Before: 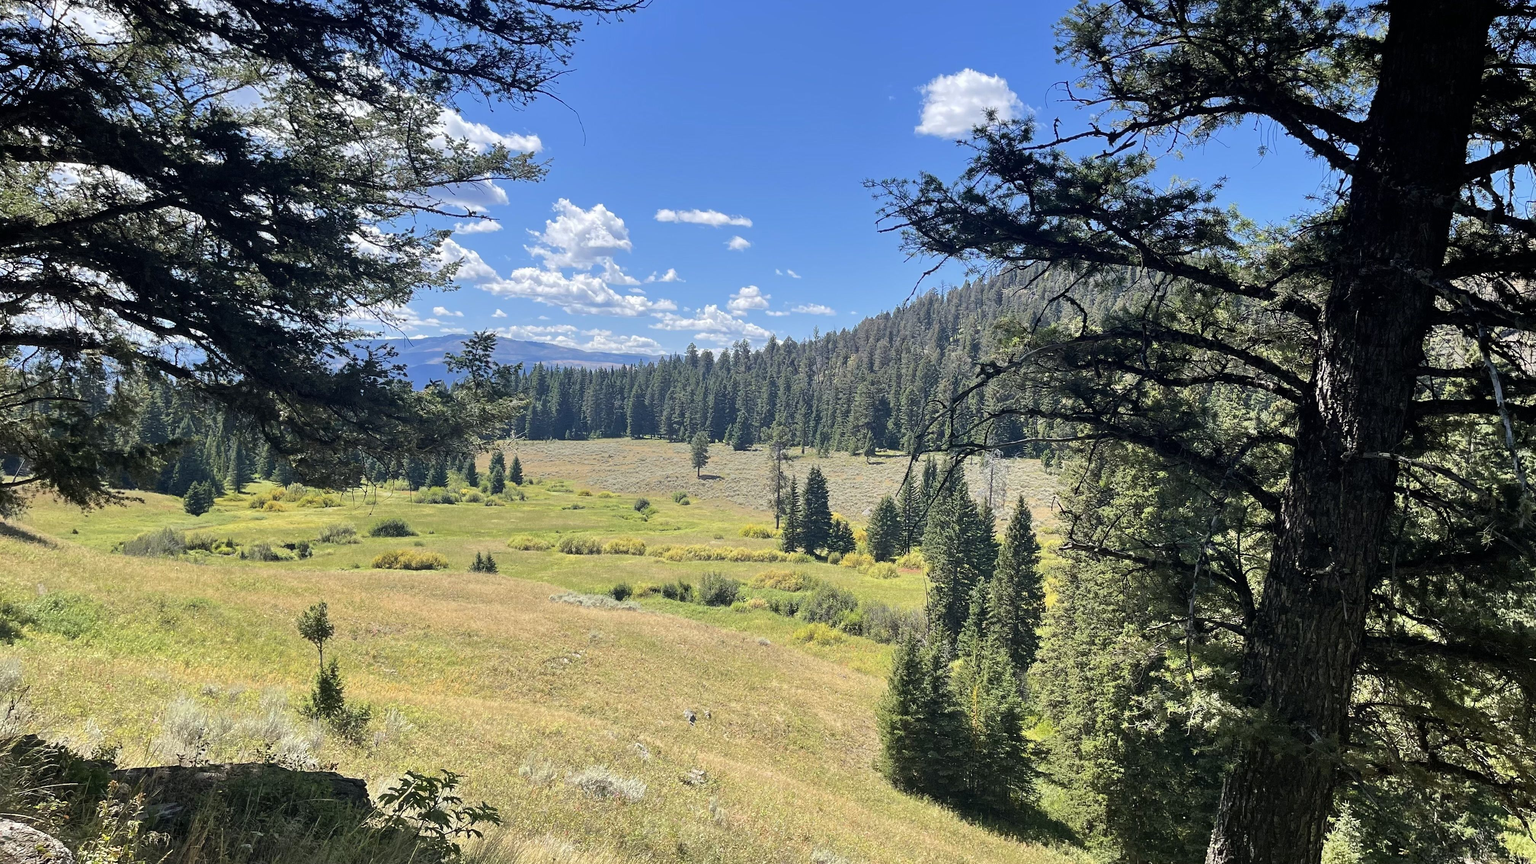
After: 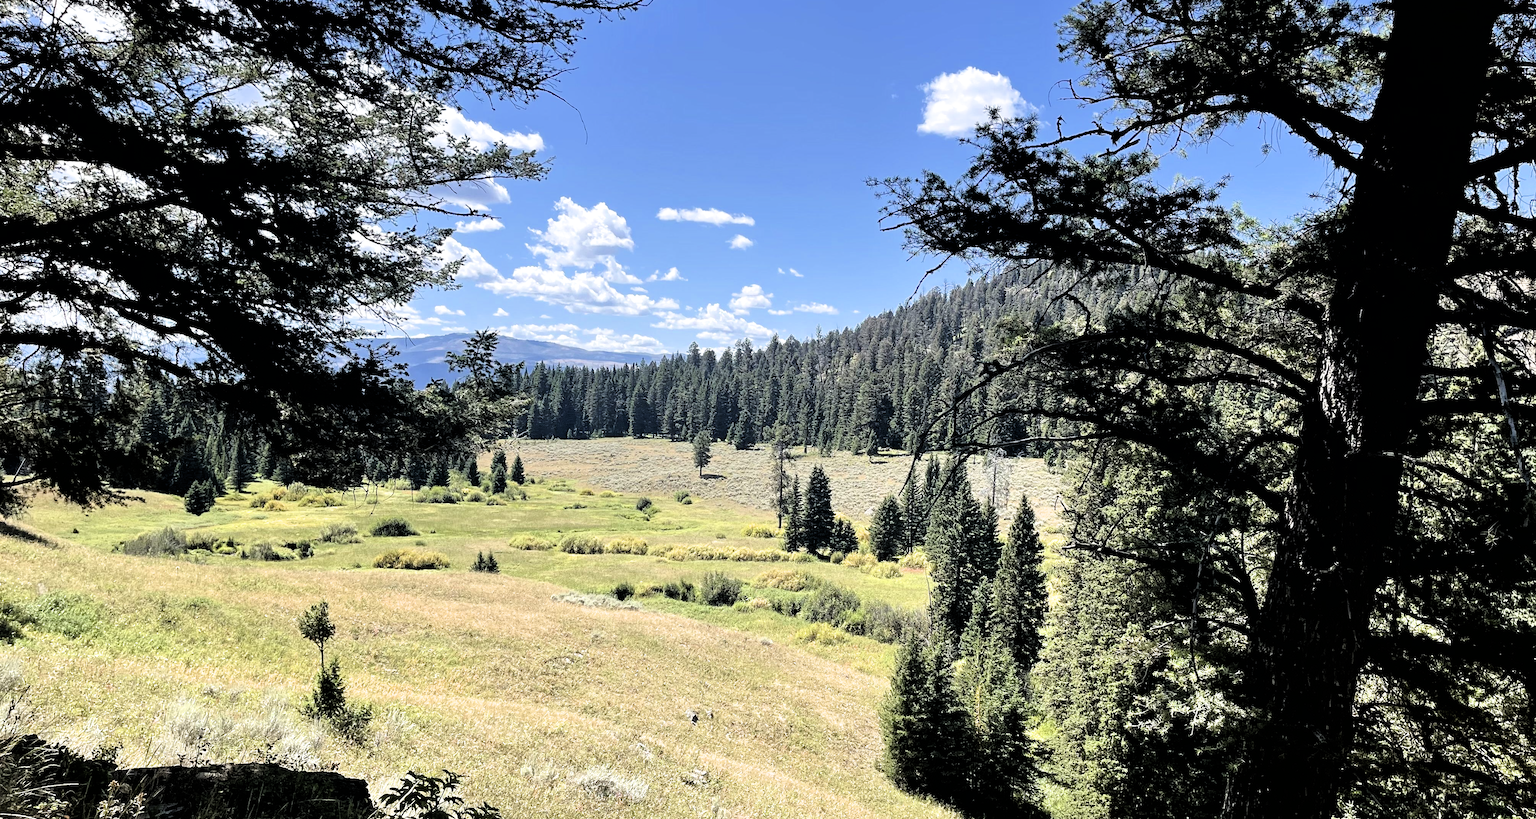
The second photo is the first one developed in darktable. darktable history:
filmic rgb: black relative exposure -3.62 EV, white relative exposure 2.15 EV, threshold 2.95 EV, hardness 3.64, enable highlight reconstruction true
crop: top 0.302%, right 0.257%, bottom 5.079%
